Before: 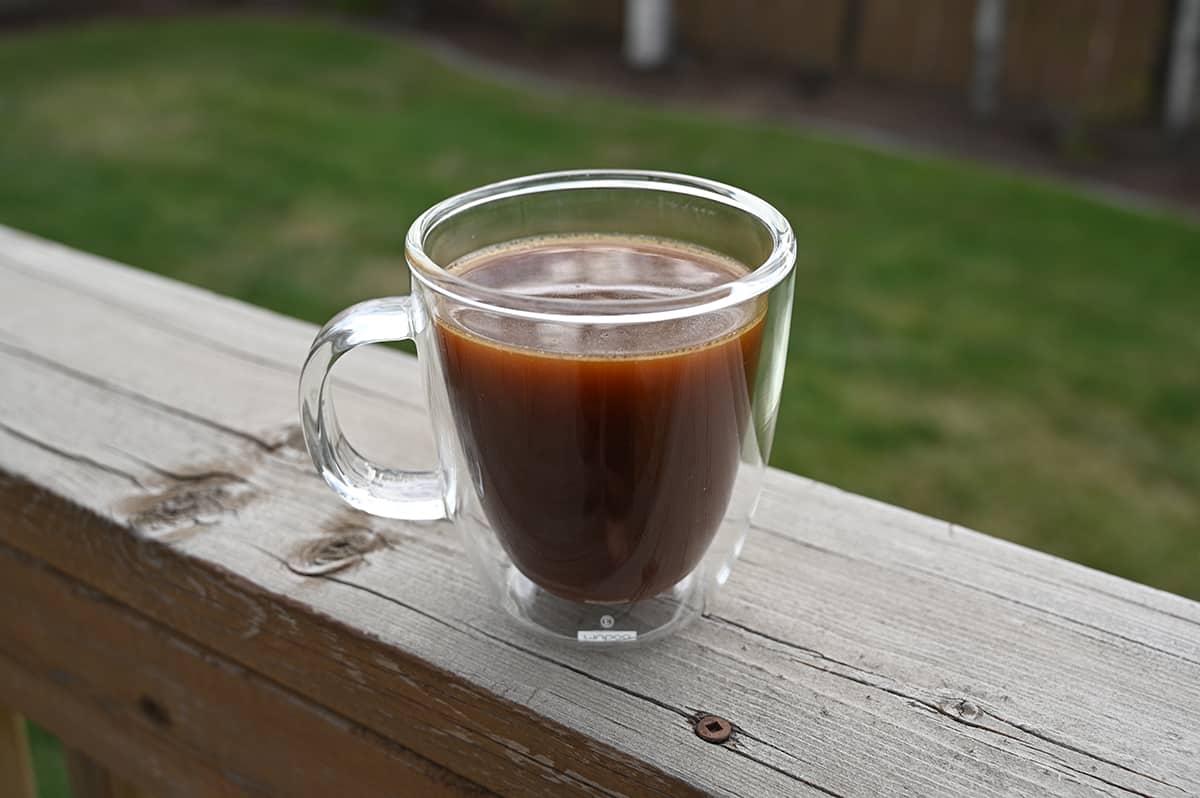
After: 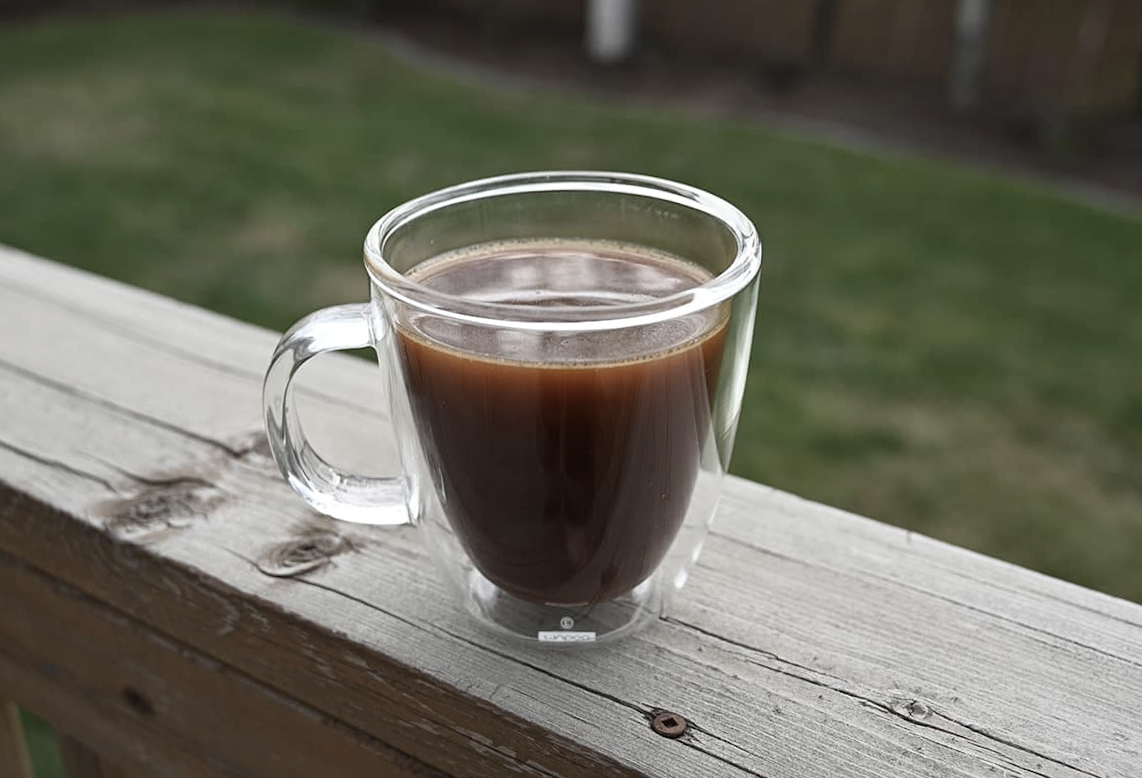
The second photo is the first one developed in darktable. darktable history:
contrast brightness saturation: contrast 0.1, saturation -0.36
rotate and perspective: rotation 0.074°, lens shift (vertical) 0.096, lens shift (horizontal) -0.041, crop left 0.043, crop right 0.952, crop top 0.024, crop bottom 0.979
